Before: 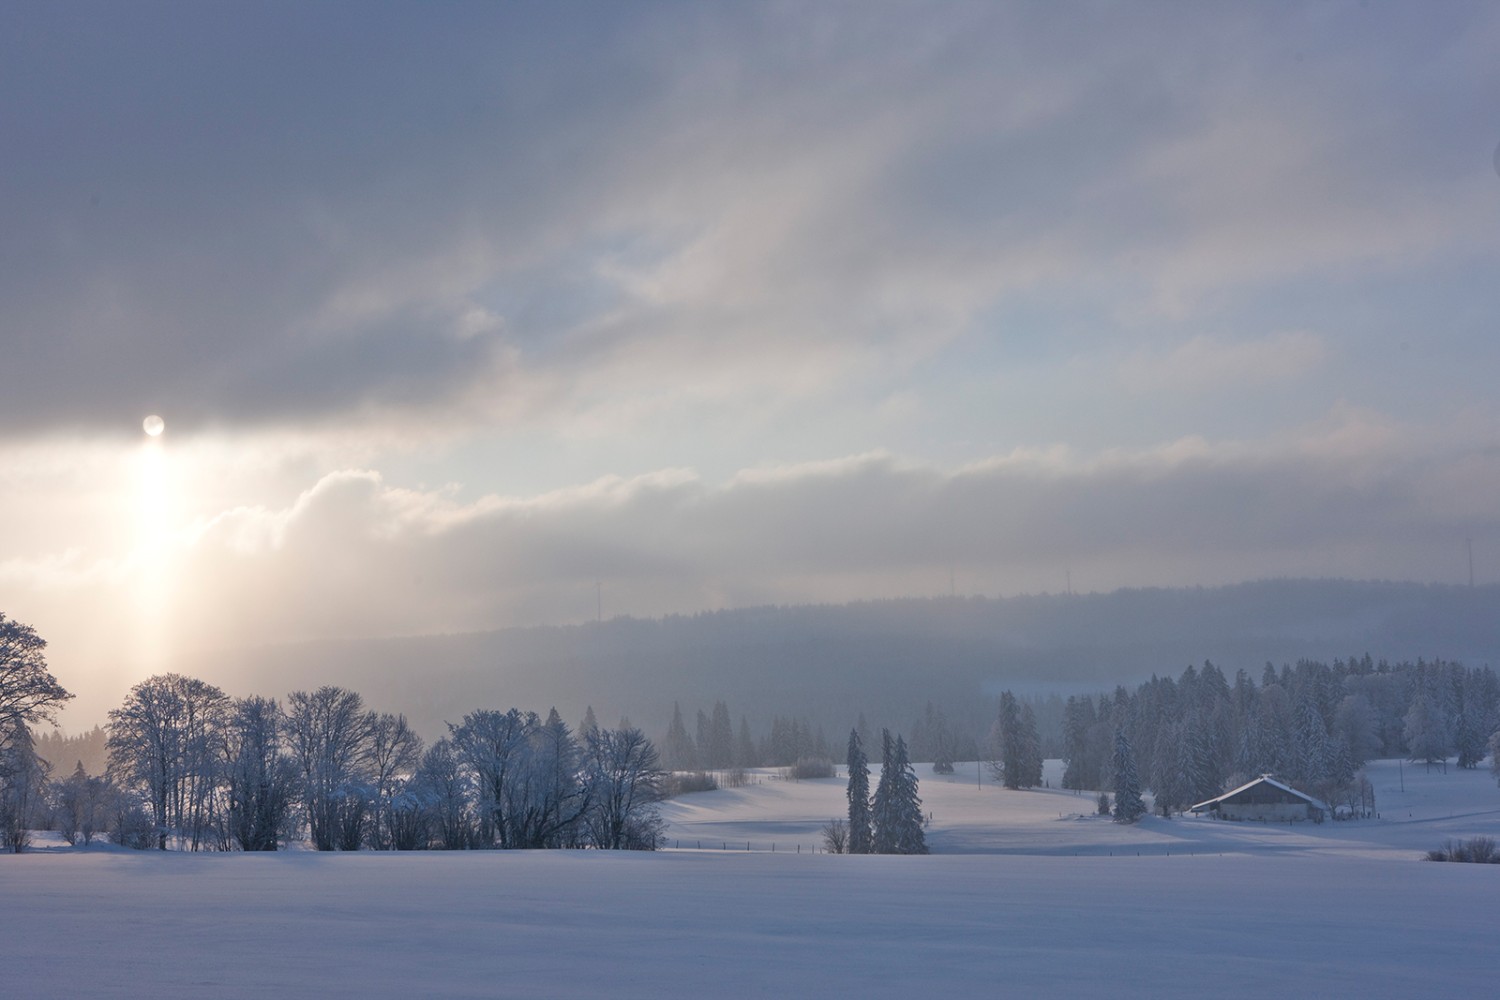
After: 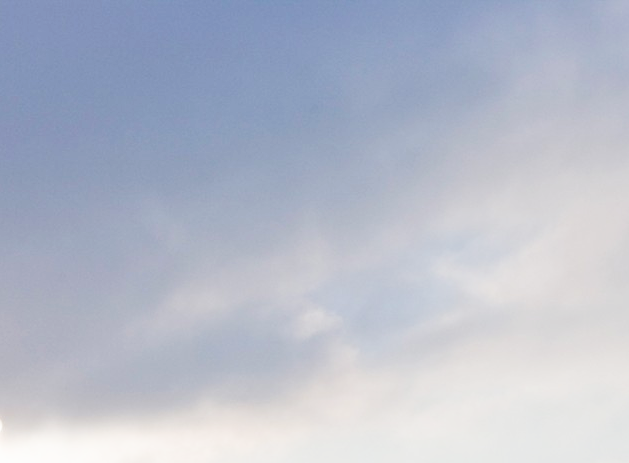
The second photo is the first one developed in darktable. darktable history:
crop and rotate: left 10.817%, top 0.062%, right 47.194%, bottom 53.626%
exposure: black level correction 0, exposure 0.7 EV, compensate exposure bias true, compensate highlight preservation false
filmic rgb: black relative exposure -5 EV, white relative exposure 3.5 EV, hardness 3.19, contrast 1.4, highlights saturation mix -50%
